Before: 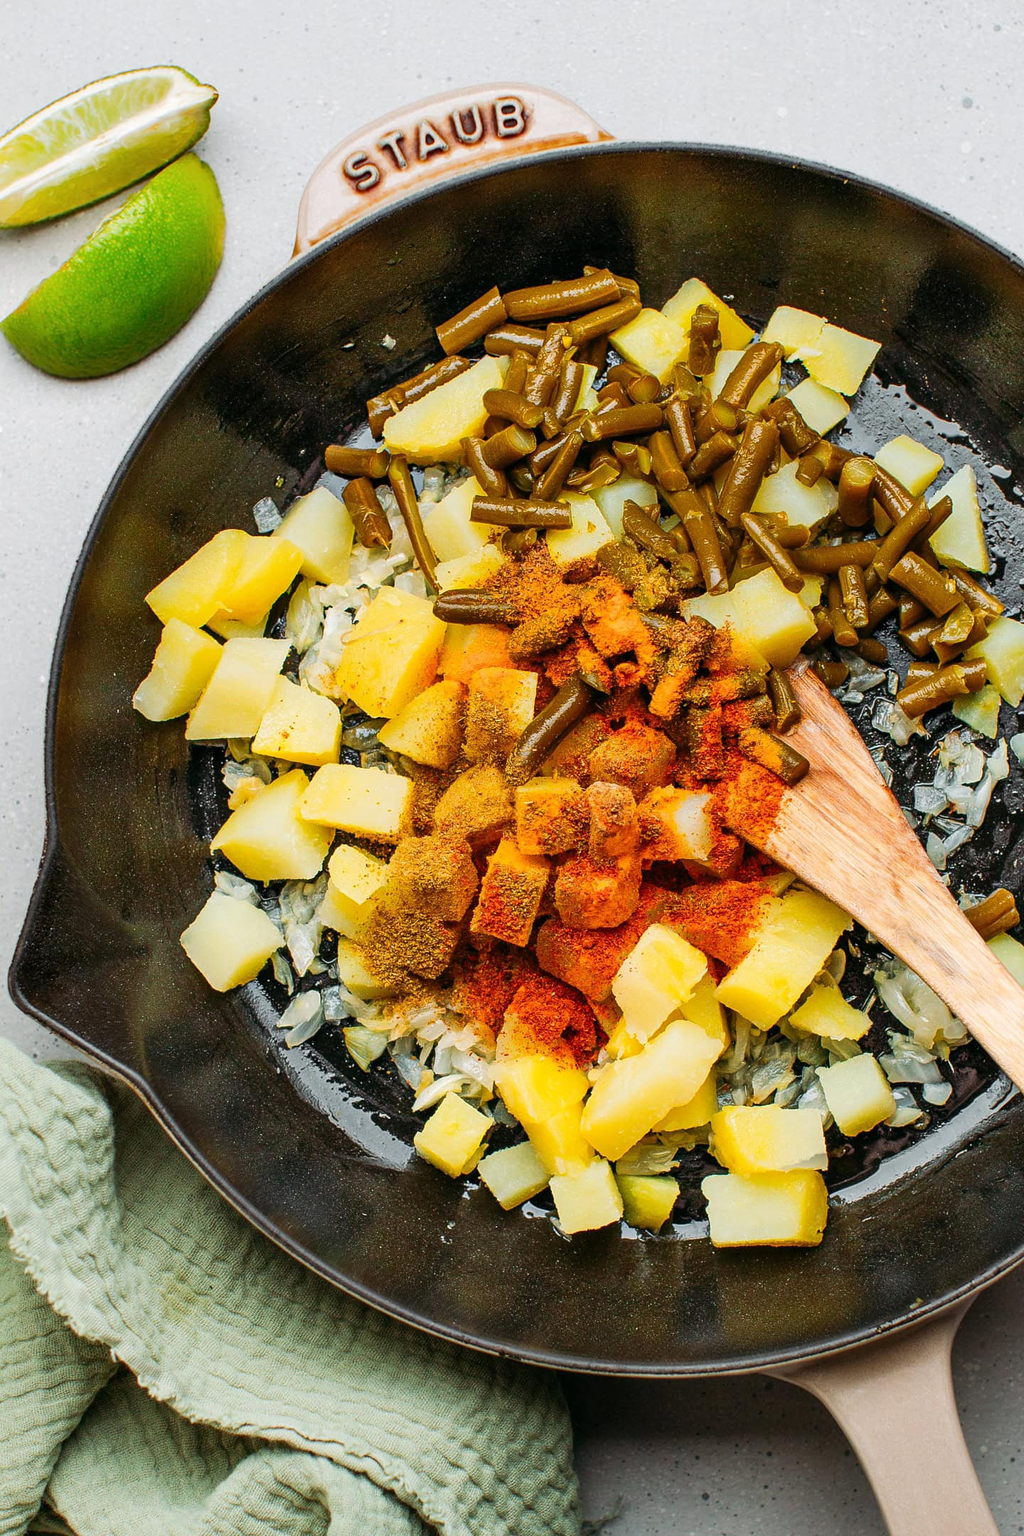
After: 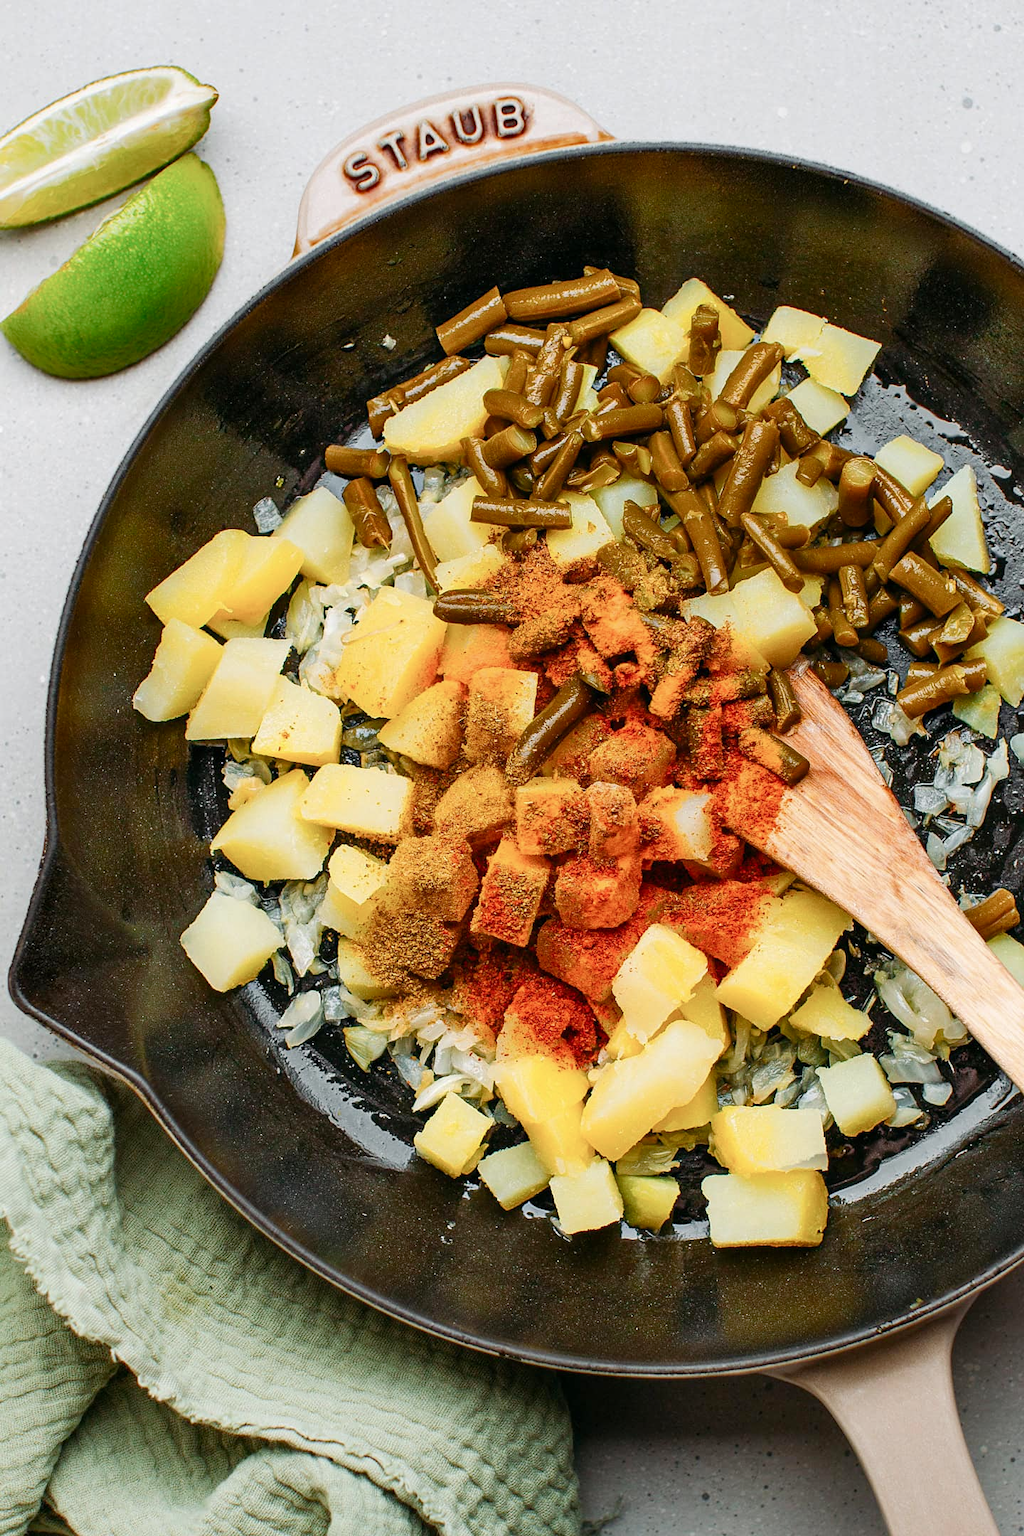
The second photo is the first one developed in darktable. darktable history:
color balance rgb: linear chroma grading › global chroma 0.508%, perceptual saturation grading › global saturation 0.037%, perceptual saturation grading › highlights -19.73%, perceptual saturation grading › shadows 19.584%
